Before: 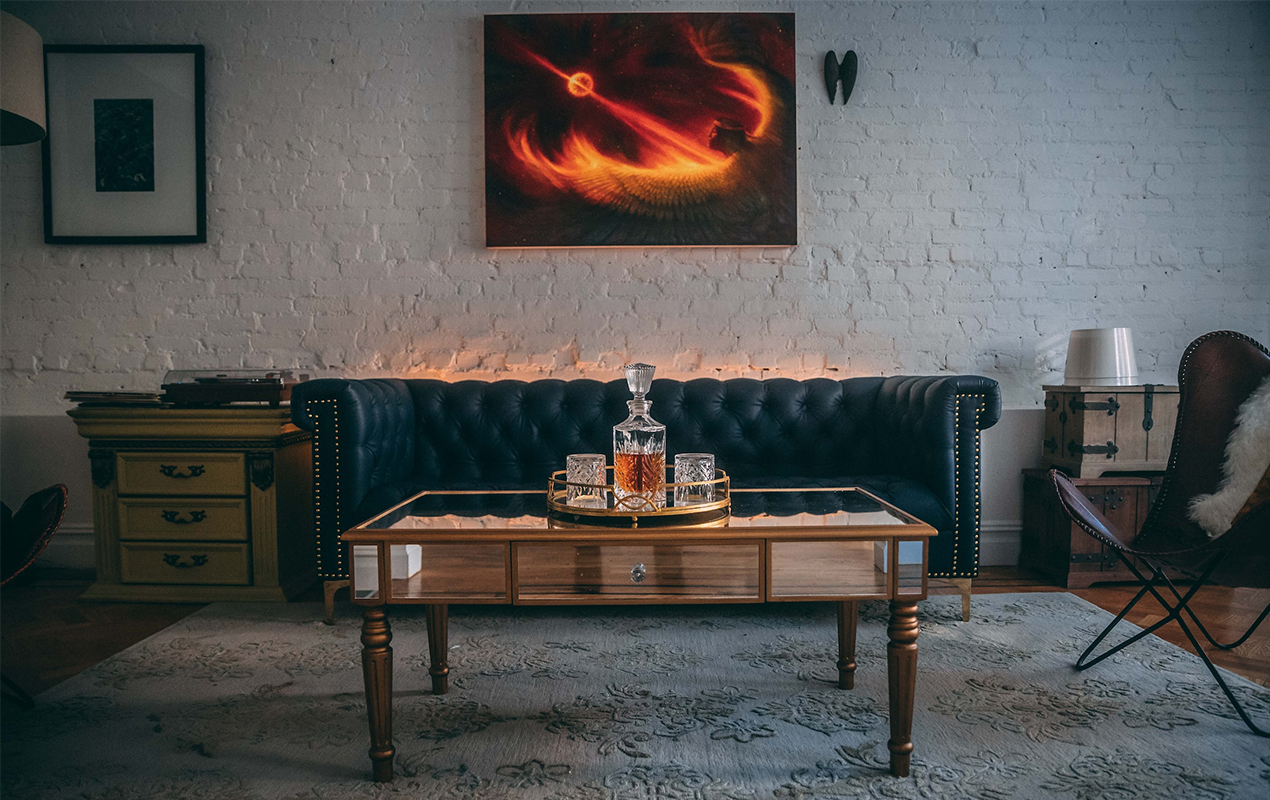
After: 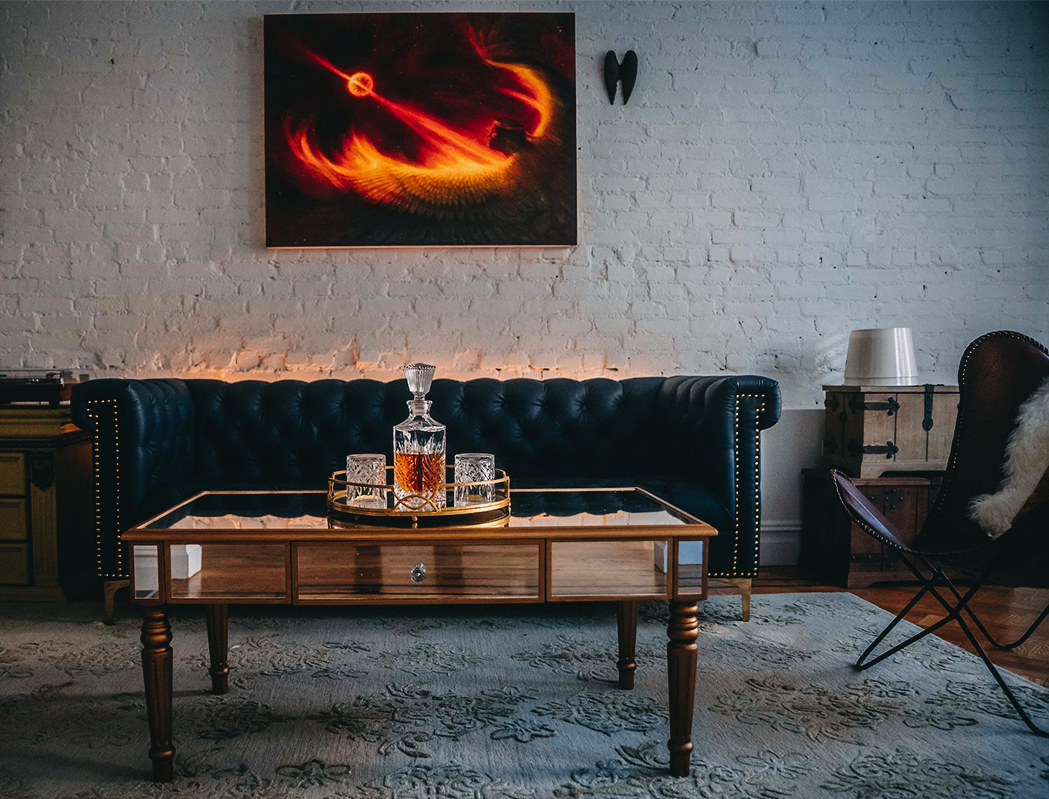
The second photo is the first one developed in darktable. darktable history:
crop: left 17.38%, bottom 0.033%
tone curve: curves: ch0 [(0, 0.023) (0.132, 0.075) (0.241, 0.178) (0.487, 0.491) (0.782, 0.8) (1, 0.989)]; ch1 [(0, 0) (0.396, 0.369) (0.467, 0.454) (0.498, 0.5) (0.518, 0.517) (0.57, 0.586) (0.619, 0.663) (0.692, 0.744) (1, 1)]; ch2 [(0, 0) (0.427, 0.416) (0.483, 0.481) (0.503, 0.503) (0.526, 0.527) (0.563, 0.573) (0.632, 0.667) (0.705, 0.737) (0.985, 0.966)], preserve colors none
